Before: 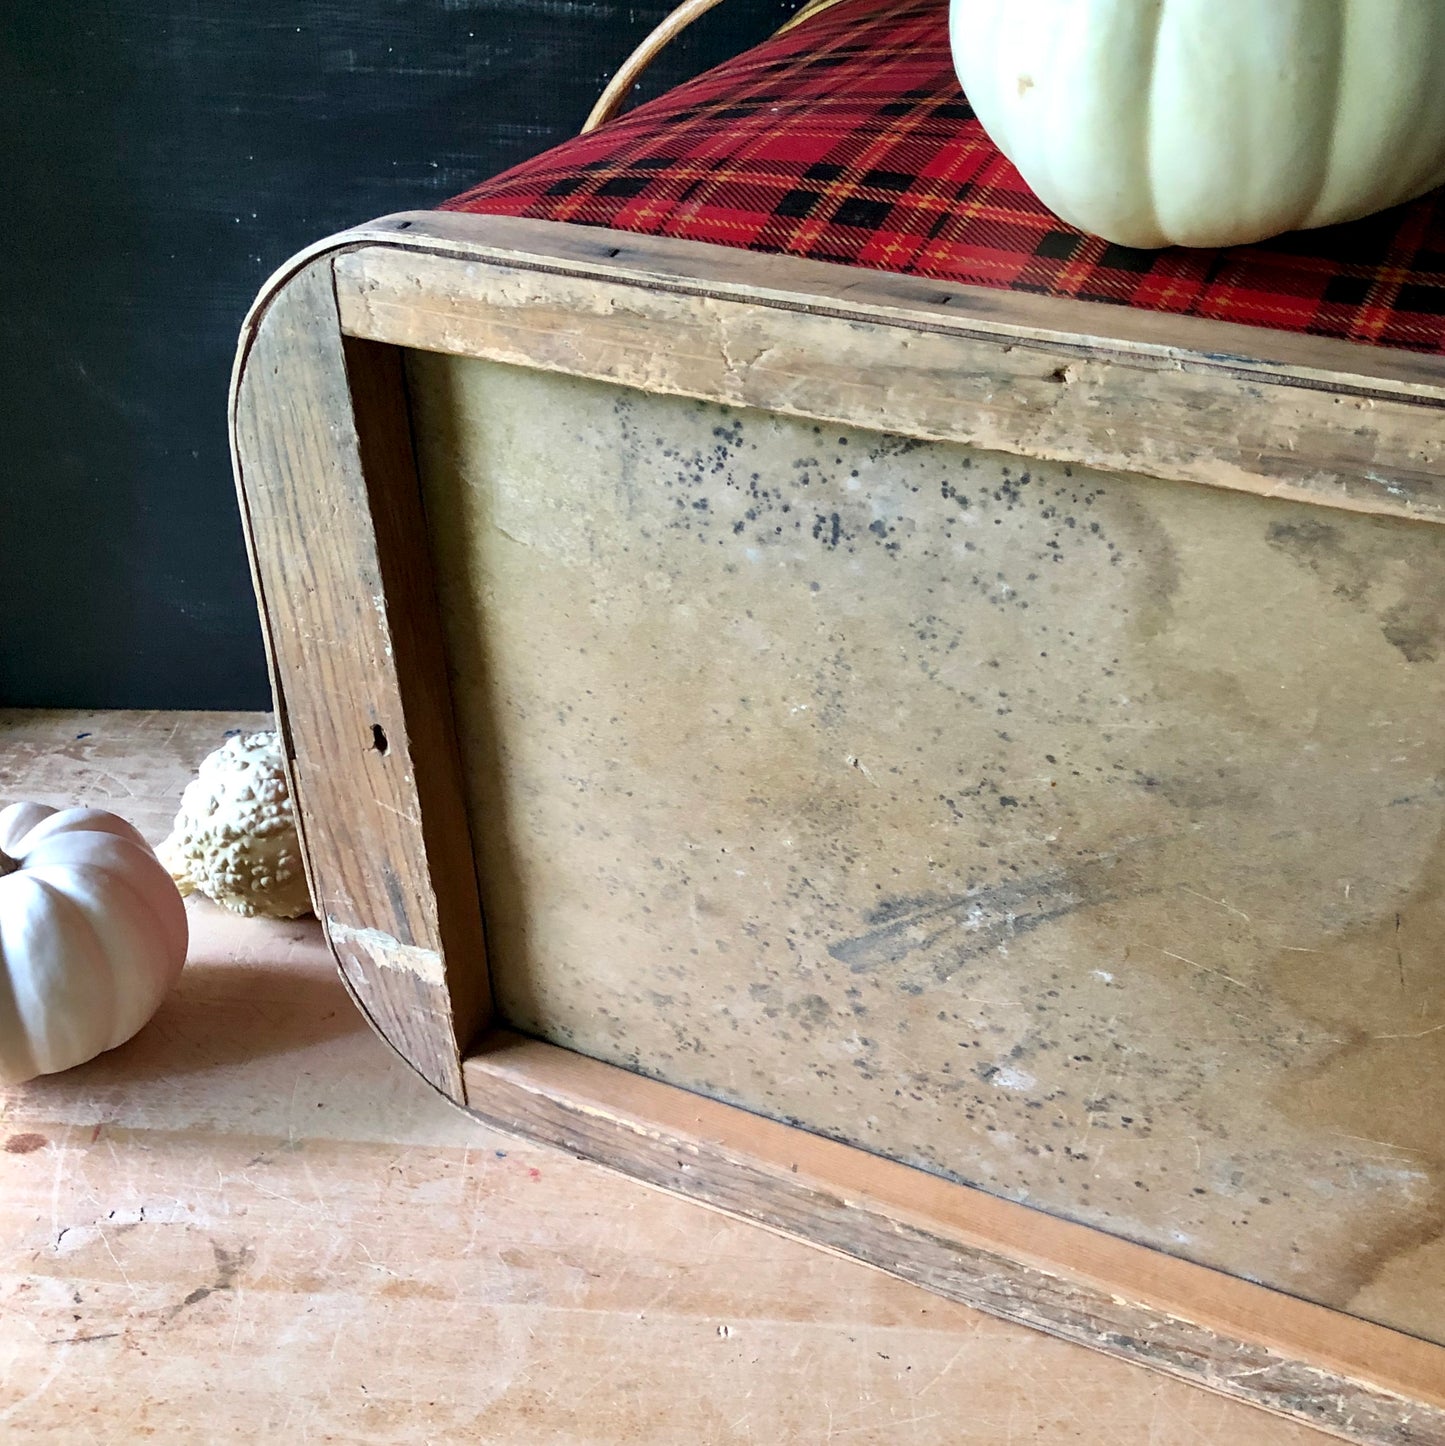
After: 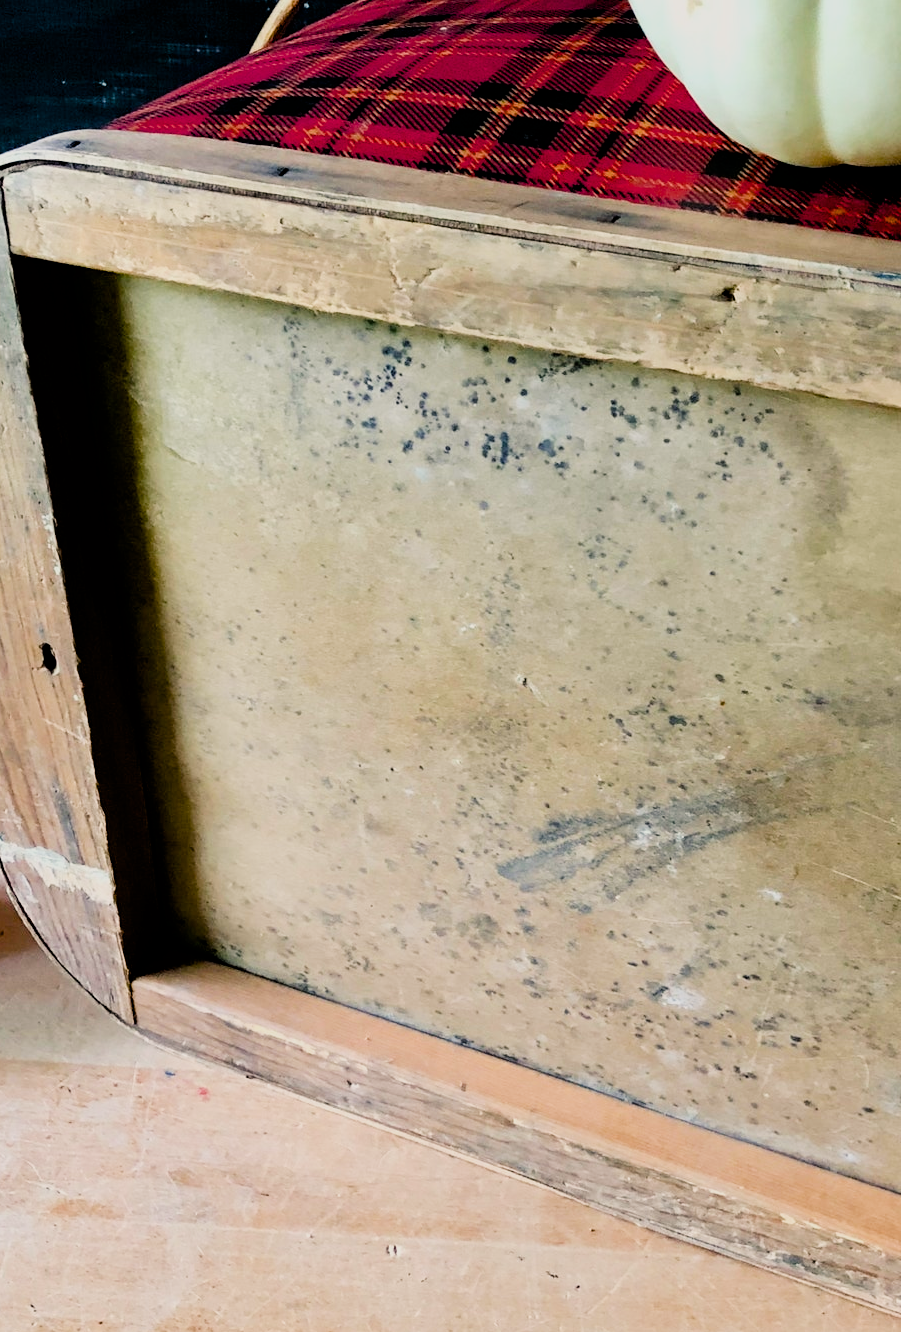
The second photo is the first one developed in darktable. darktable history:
color balance: mode lift, gamma, gain (sRGB), lift [1, 1, 1.022, 1.026]
filmic rgb: black relative exposure -5 EV, hardness 2.88, contrast 1.3, highlights saturation mix -30%
color balance rgb: shadows lift › chroma 1%, shadows lift › hue 240.84°, highlights gain › chroma 2%, highlights gain › hue 73.2°, global offset › luminance -0.5%, perceptual saturation grading › global saturation 20%, perceptual saturation grading › highlights -25%, perceptual saturation grading › shadows 50%, global vibrance 25.26%
crop and rotate: left 22.918%, top 5.629%, right 14.711%, bottom 2.247%
